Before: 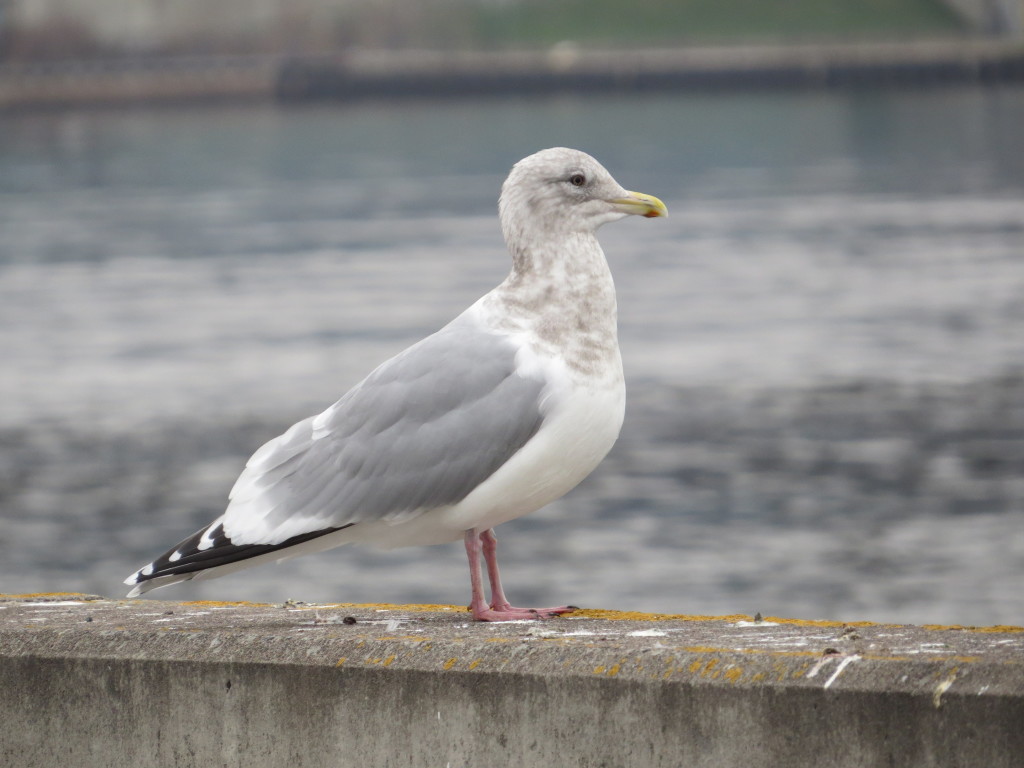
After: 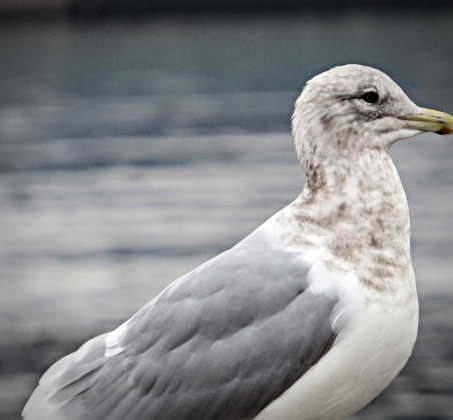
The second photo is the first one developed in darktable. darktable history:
local contrast: on, module defaults
exposure: exposure -0.319 EV, compensate highlight preservation false
crop: left 20.238%, top 10.875%, right 35.455%, bottom 34.329%
sharpen: radius 3.975
filmic rgb: black relative exposure -6.26 EV, white relative exposure 2.8 EV, target black luminance 0%, hardness 4.6, latitude 67.93%, contrast 1.278, shadows ↔ highlights balance -3.12%, iterations of high-quality reconstruction 0
contrast brightness saturation: contrast 0.183, saturation 0.297
vignetting: width/height ratio 1.102
haze removal: compatibility mode true, adaptive false
